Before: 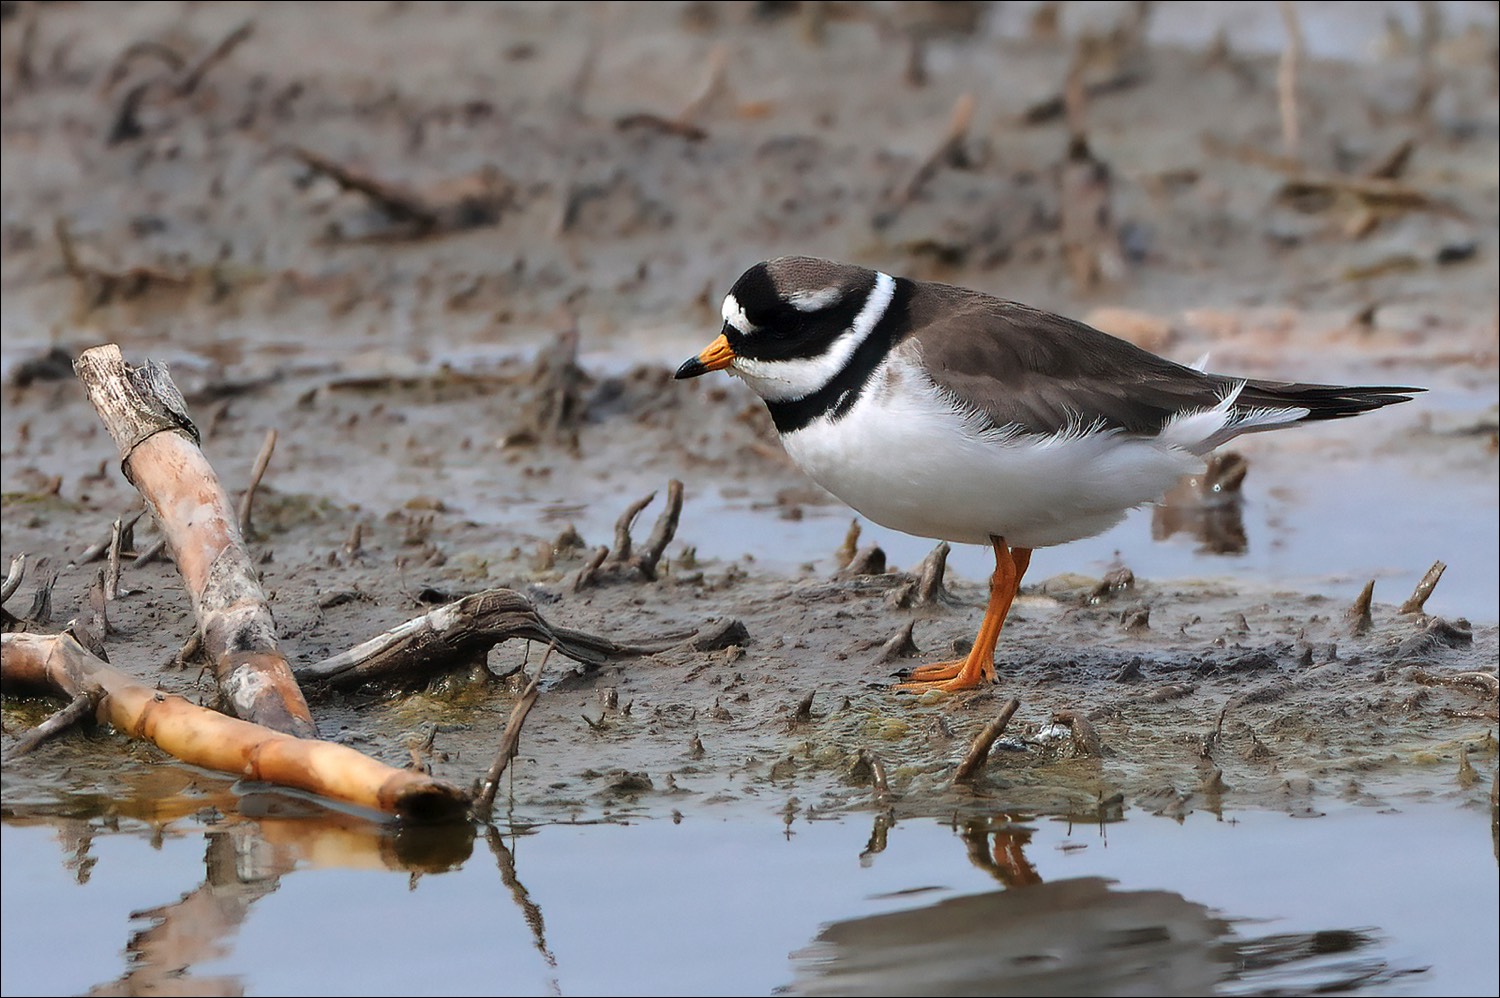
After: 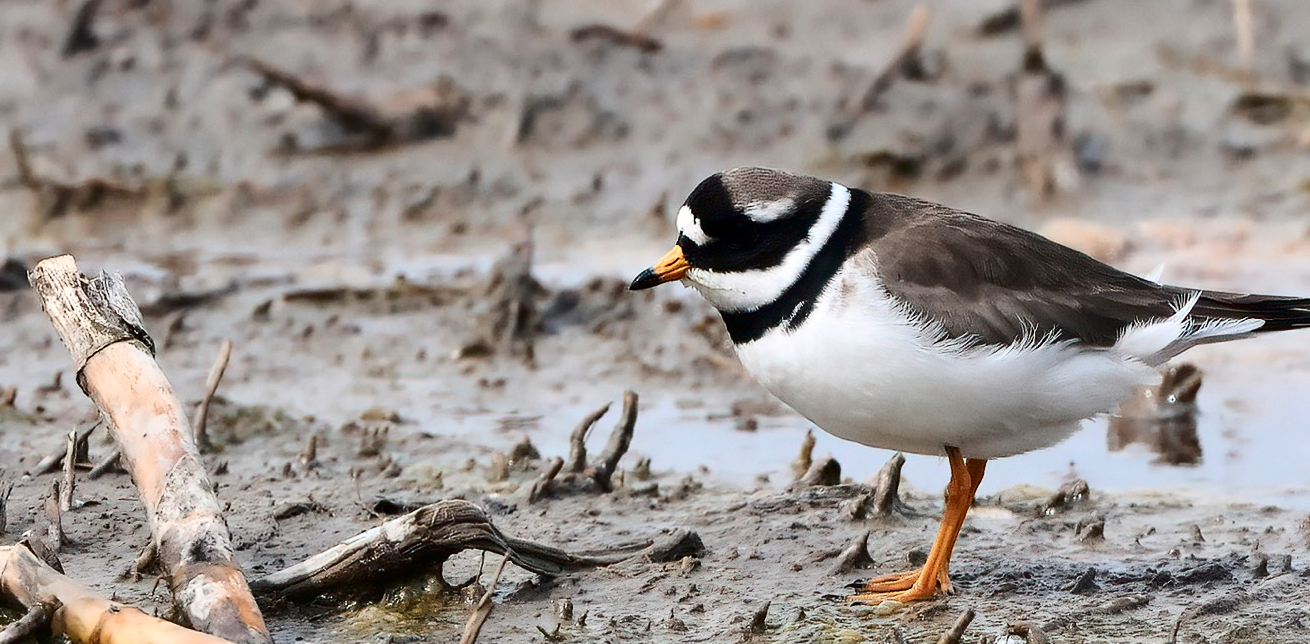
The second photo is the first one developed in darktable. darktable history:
contrast brightness saturation: contrast 0.28
crop: left 3.015%, top 8.969%, right 9.647%, bottom 26.457%
